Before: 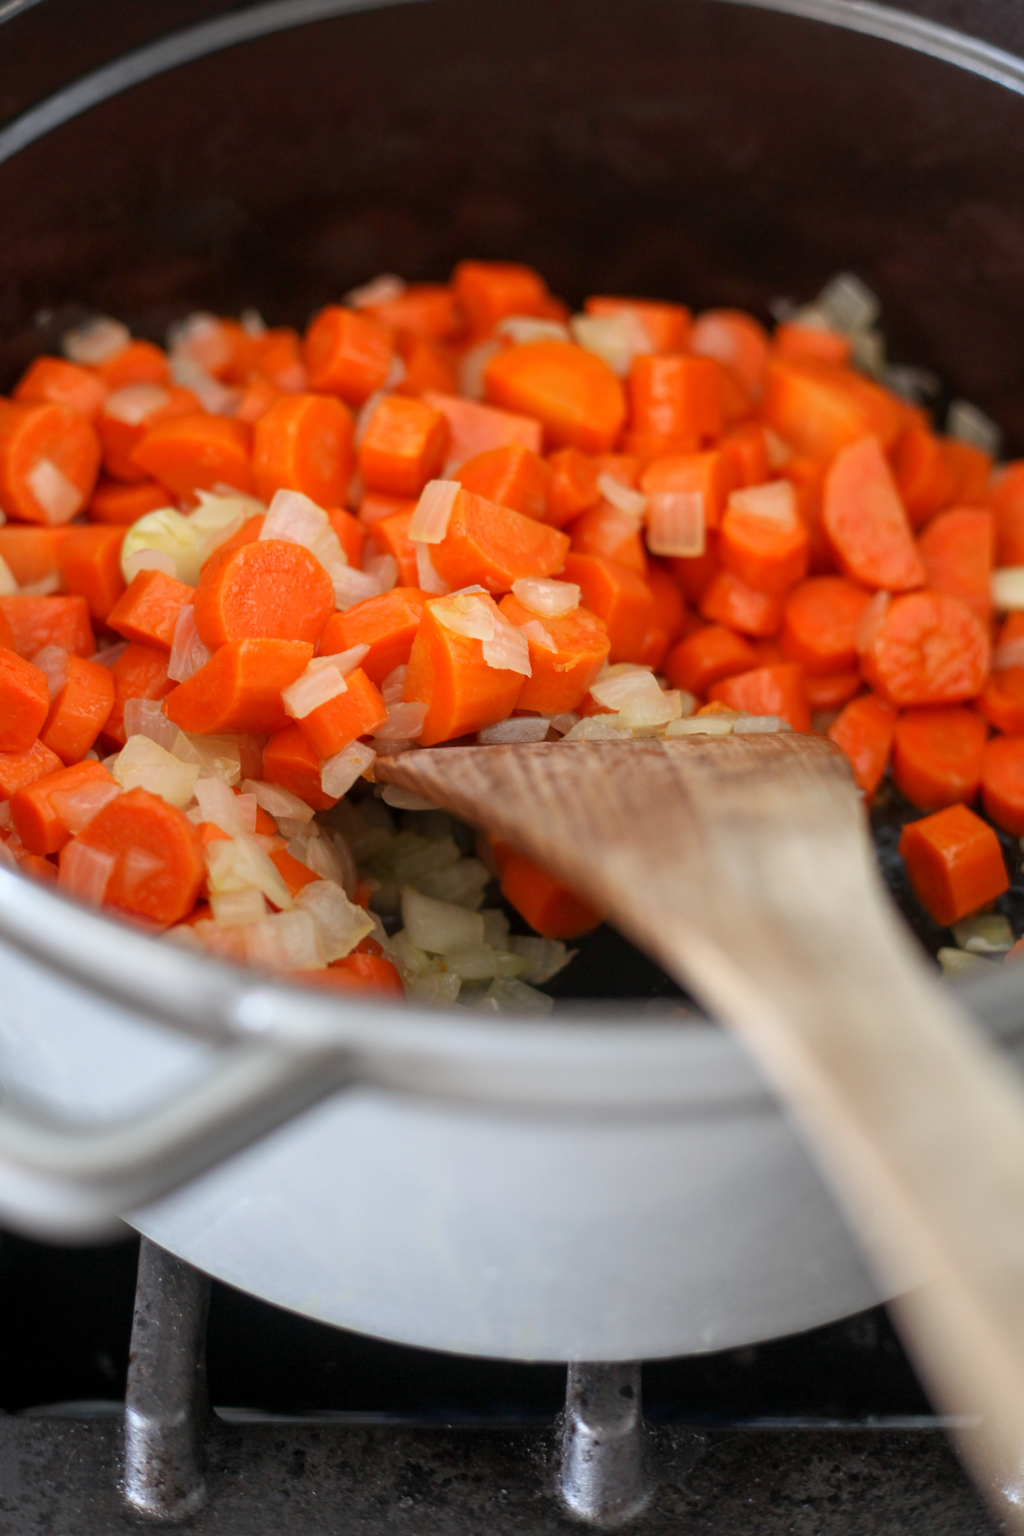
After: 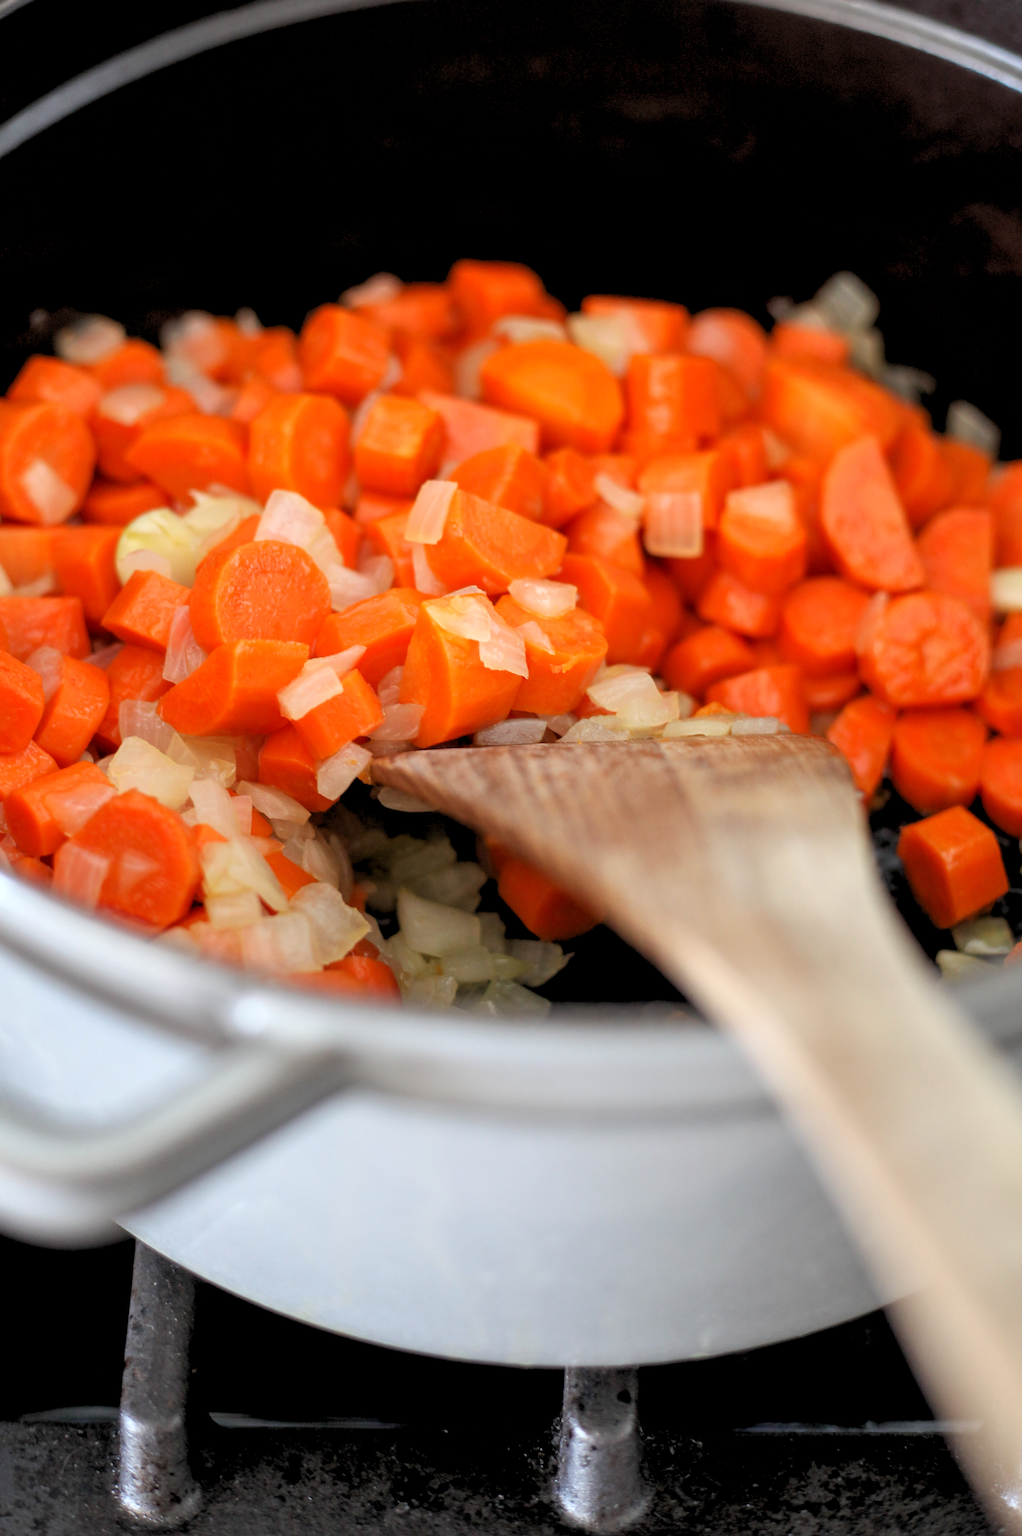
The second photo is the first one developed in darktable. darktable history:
sharpen: radius 1.967
rgb levels: levels [[0.013, 0.434, 0.89], [0, 0.5, 1], [0, 0.5, 1]]
crop and rotate: left 0.614%, top 0.179%, bottom 0.309%
